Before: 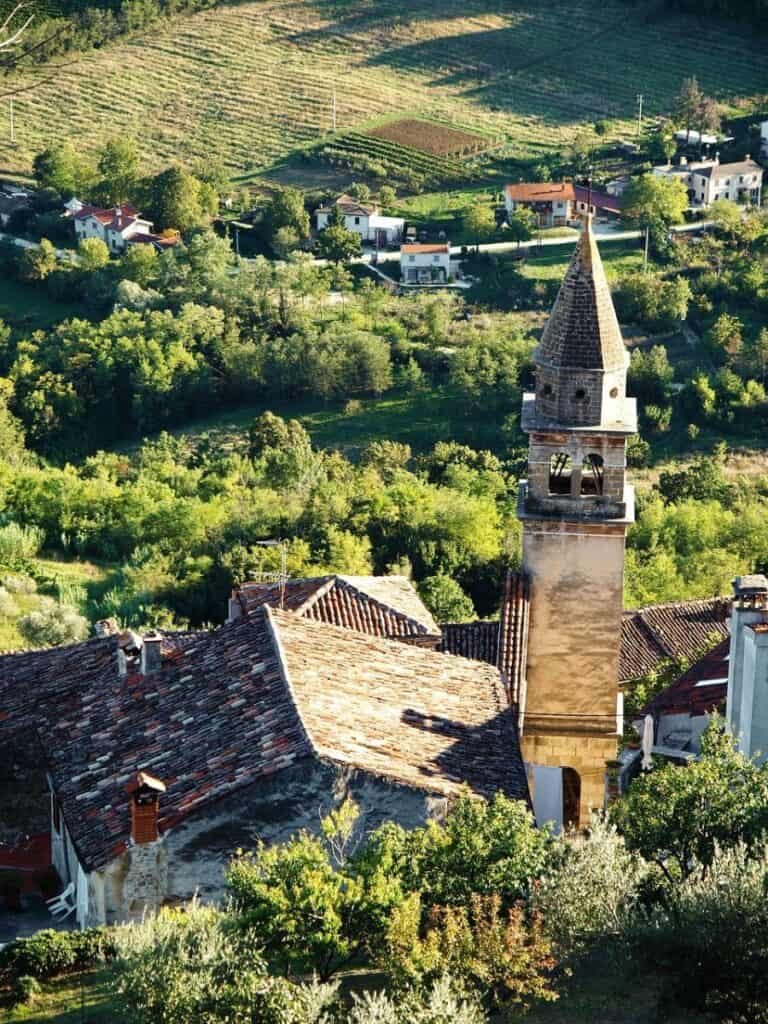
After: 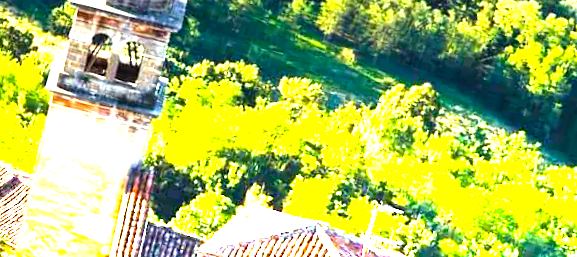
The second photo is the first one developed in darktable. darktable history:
crop and rotate: angle 16.12°, top 30.835%, bottom 35.653%
color balance rgb: linear chroma grading › global chroma 15%, perceptual saturation grading › global saturation 30%
graduated density: density -3.9 EV
exposure: black level correction 0, exposure 1.2 EV, compensate highlight preservation false
tone equalizer: -8 EV -0.417 EV, -7 EV -0.389 EV, -6 EV -0.333 EV, -5 EV -0.222 EV, -3 EV 0.222 EV, -2 EV 0.333 EV, -1 EV 0.389 EV, +0 EV 0.417 EV, edges refinement/feathering 500, mask exposure compensation -1.57 EV, preserve details no
